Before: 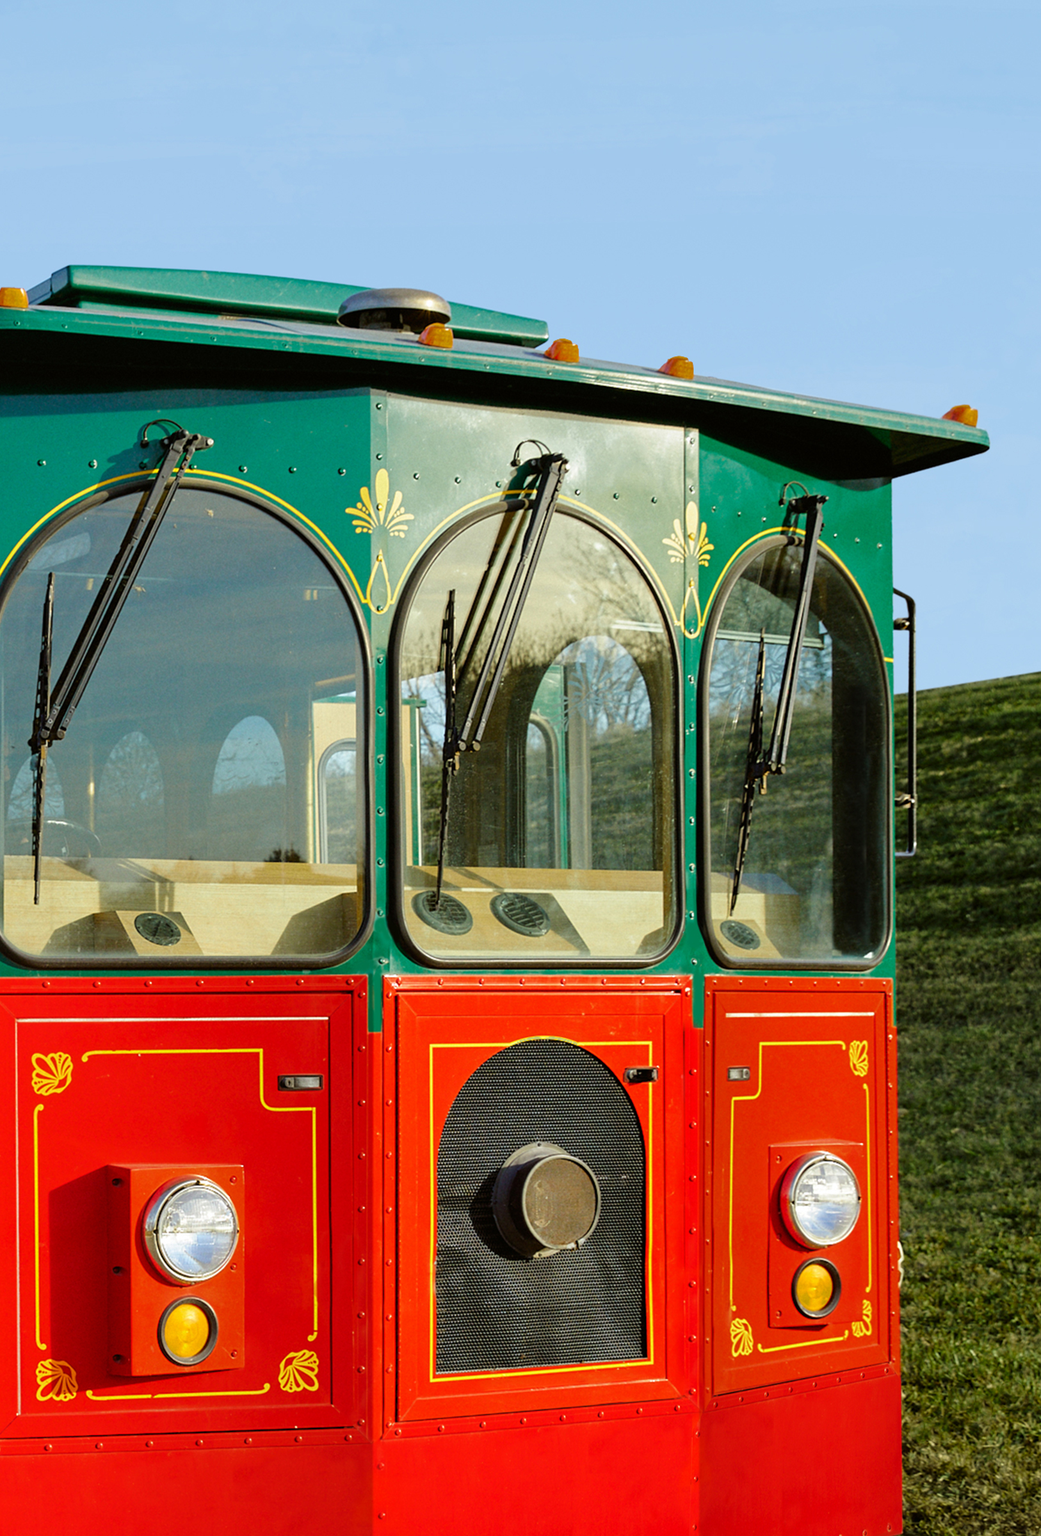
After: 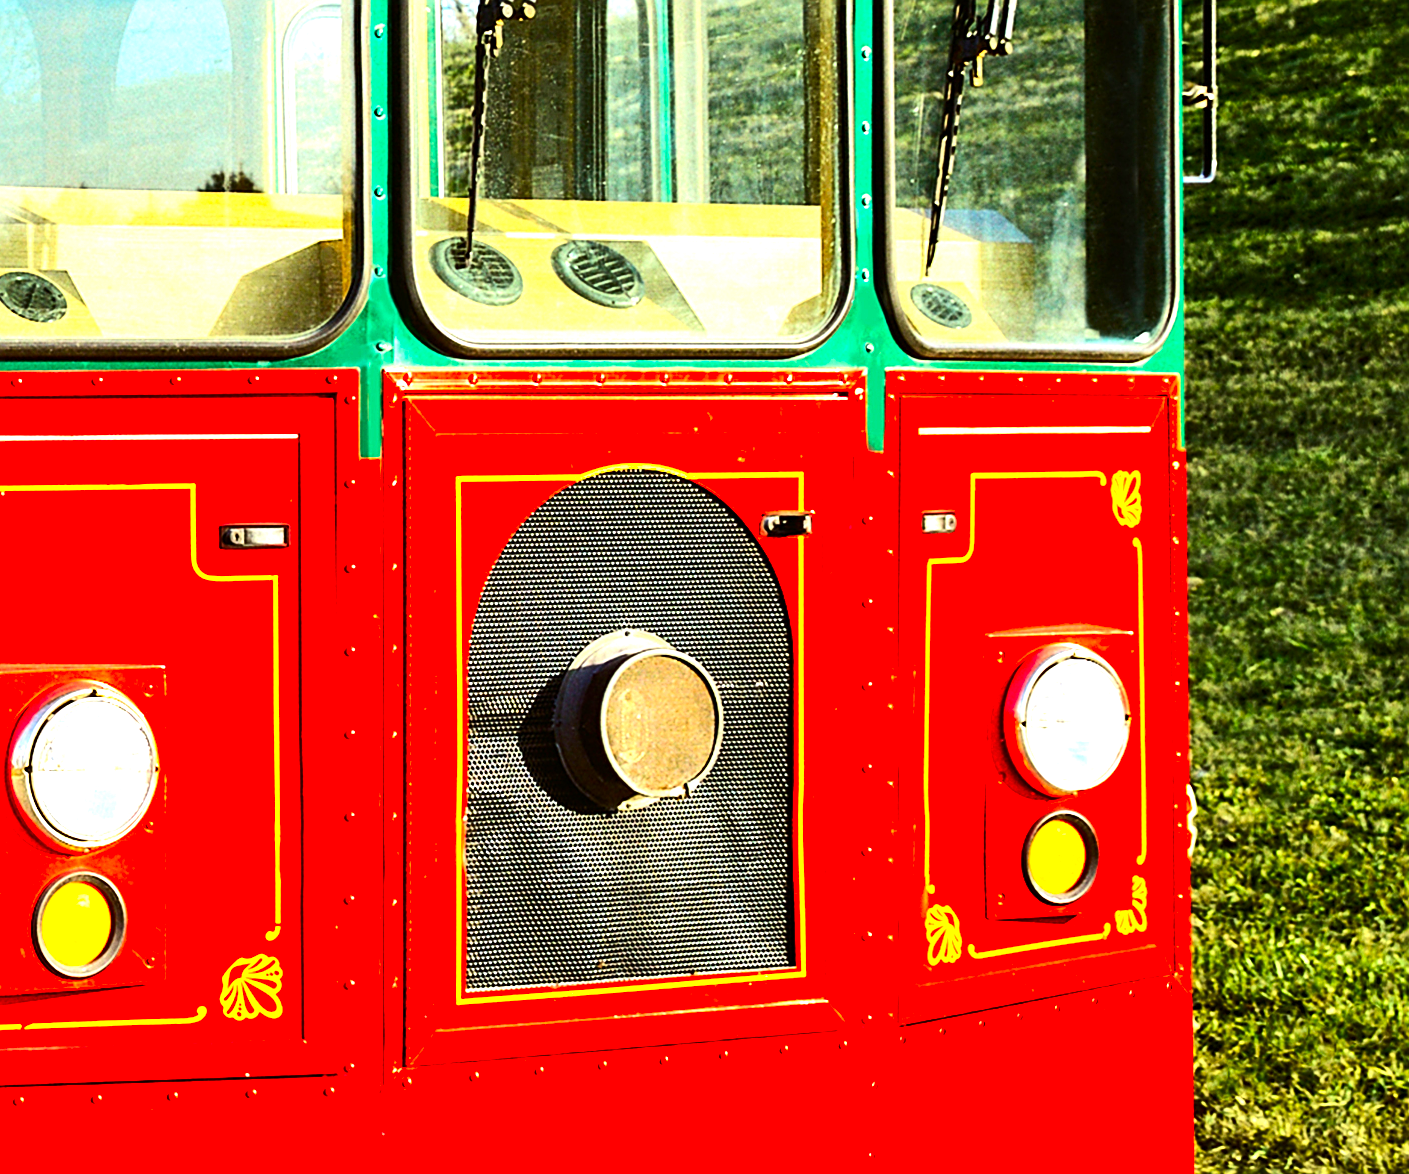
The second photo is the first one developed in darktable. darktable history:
contrast brightness saturation: contrast 0.16, saturation 0.32
tone equalizer: -8 EV -0.75 EV, -7 EV -0.7 EV, -6 EV -0.6 EV, -5 EV -0.4 EV, -3 EV 0.4 EV, -2 EV 0.6 EV, -1 EV 0.7 EV, +0 EV 0.75 EV, edges refinement/feathering 500, mask exposure compensation -1.57 EV, preserve details no
exposure: black level correction 0, exposure 1.1 EV, compensate exposure bias true, compensate highlight preservation false
crop and rotate: left 13.306%, top 48.129%, bottom 2.928%
sharpen: on, module defaults
